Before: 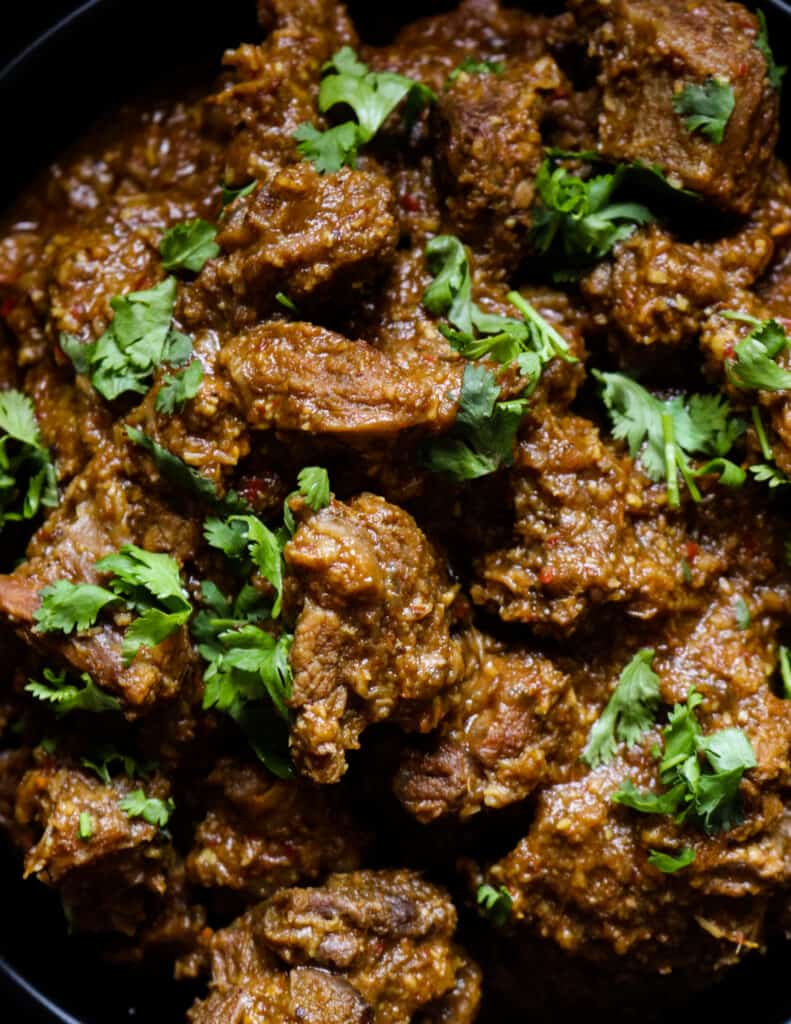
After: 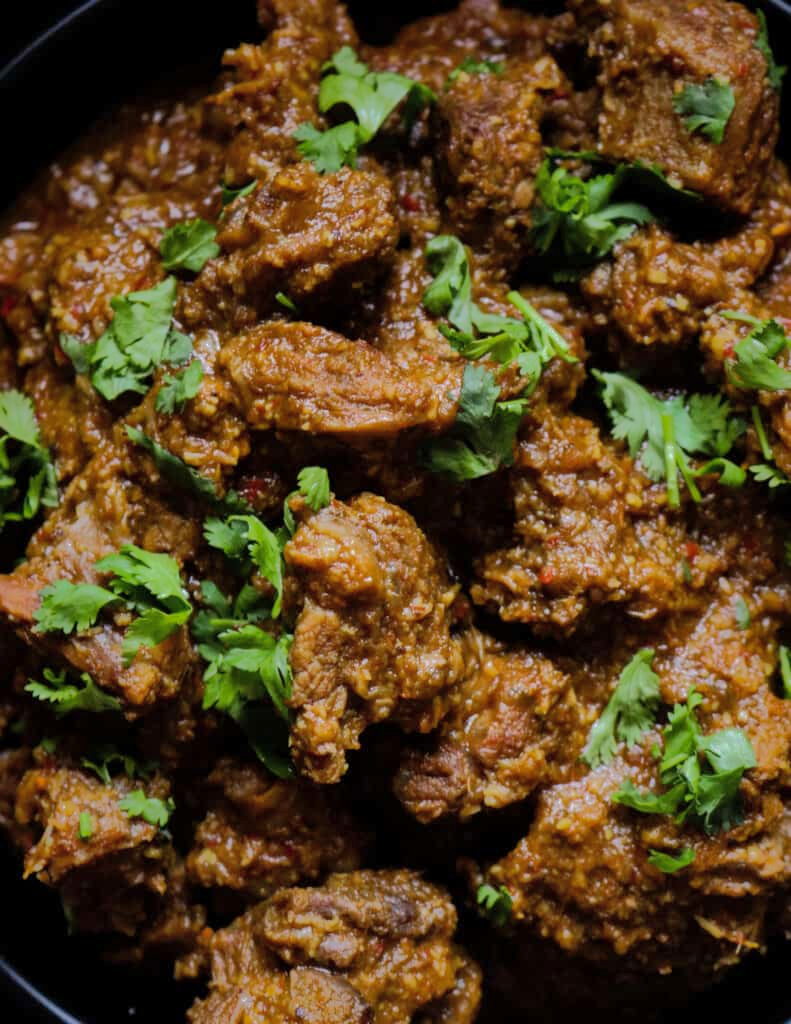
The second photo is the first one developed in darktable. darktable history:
shadows and highlights: shadows 38.43, highlights -74.54
